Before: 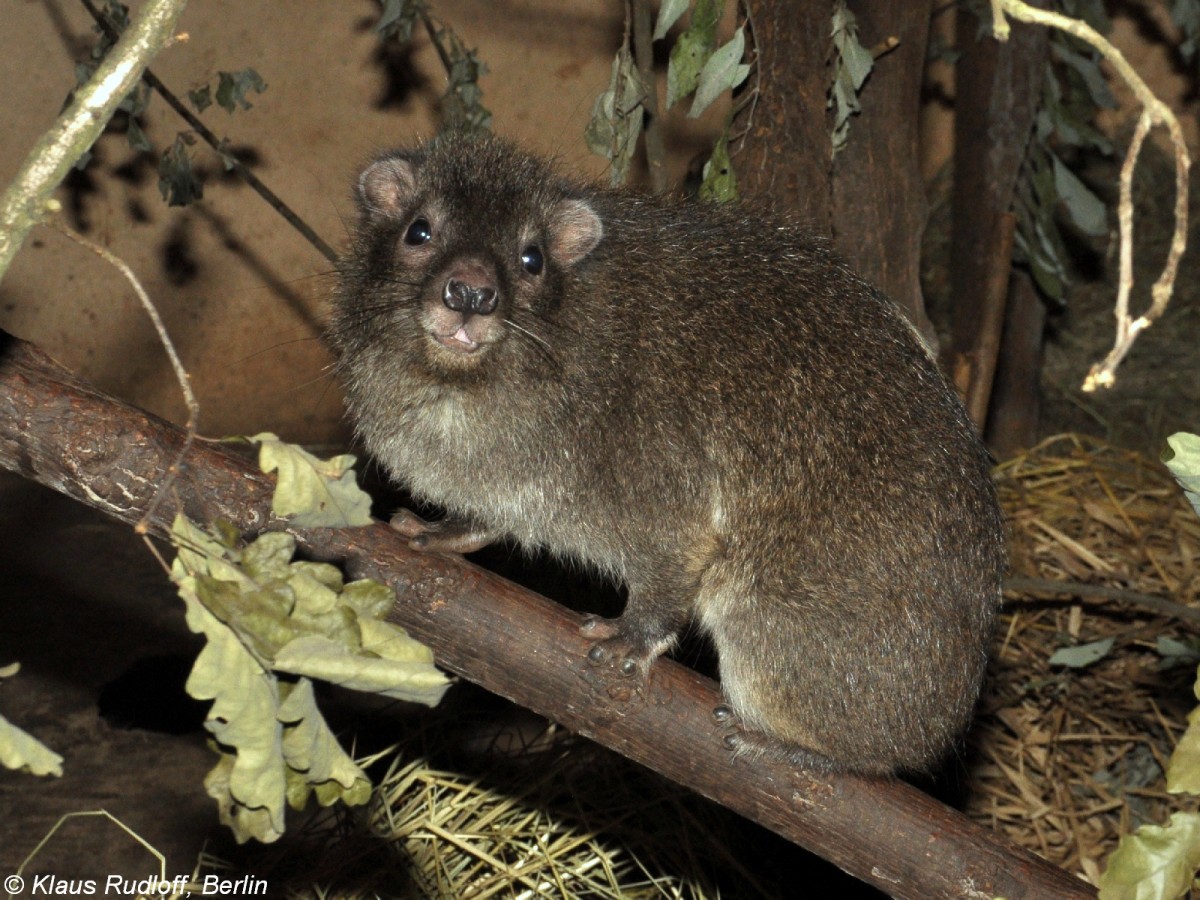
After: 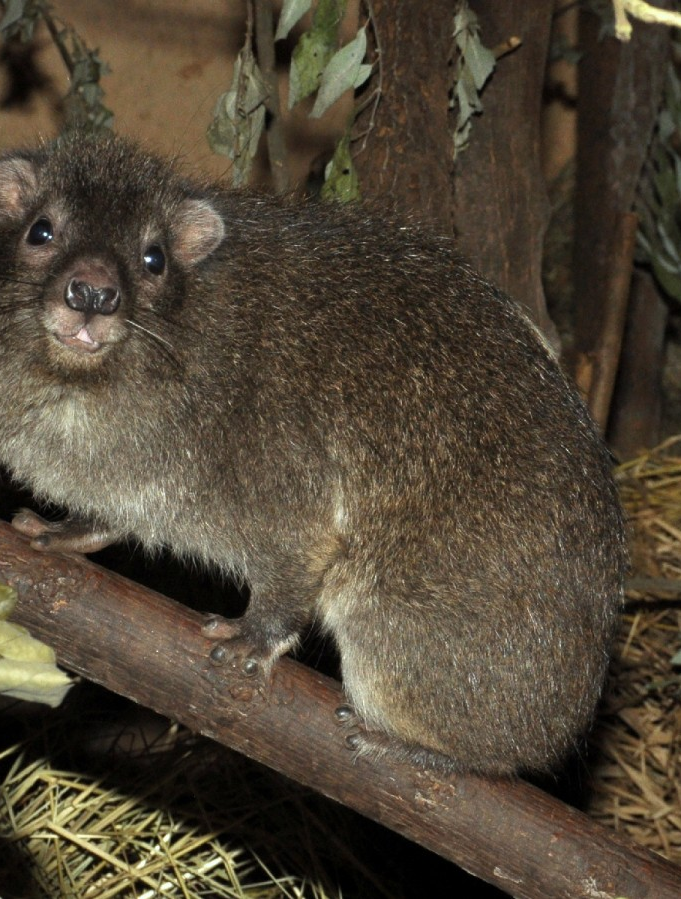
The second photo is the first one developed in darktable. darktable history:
crop: left 31.506%, top 0.019%, right 11.718%
